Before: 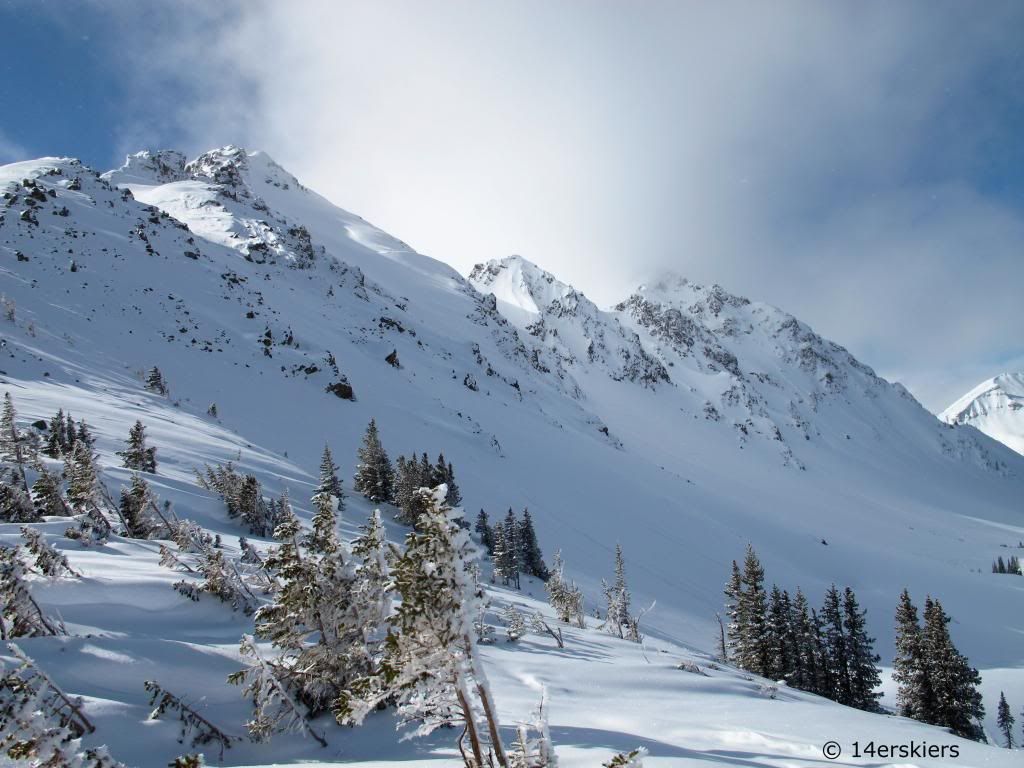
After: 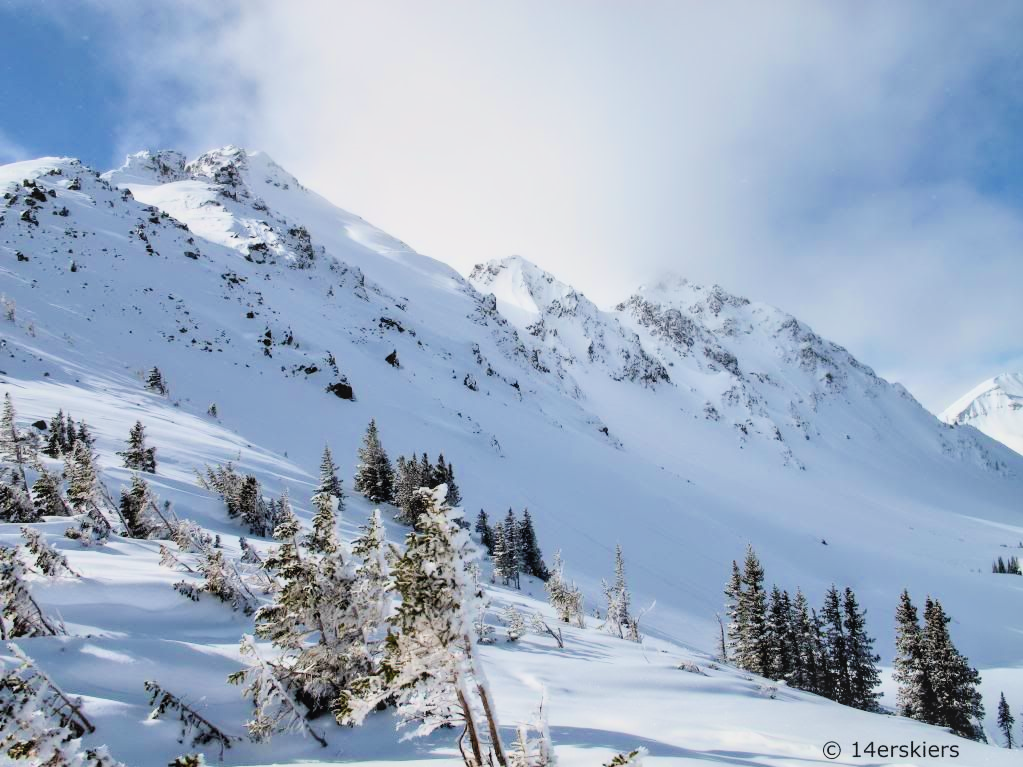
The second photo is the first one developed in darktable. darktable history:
exposure: exposure 1.137 EV, compensate highlight preservation false
contrast equalizer: y [[0.514, 0.573, 0.581, 0.508, 0.5, 0.5], [0.5 ×6], [0.5 ×6], [0 ×6], [0 ×6]]
white balance: red 0.983, blue 1.036
color calibration: x 0.334, y 0.349, temperature 5426 K
local contrast: detail 110%
filmic rgb: black relative exposure -7.15 EV, white relative exposure 5.36 EV, hardness 3.02, color science v6 (2022)
color balance: mode lift, gamma, gain (sRGB)
